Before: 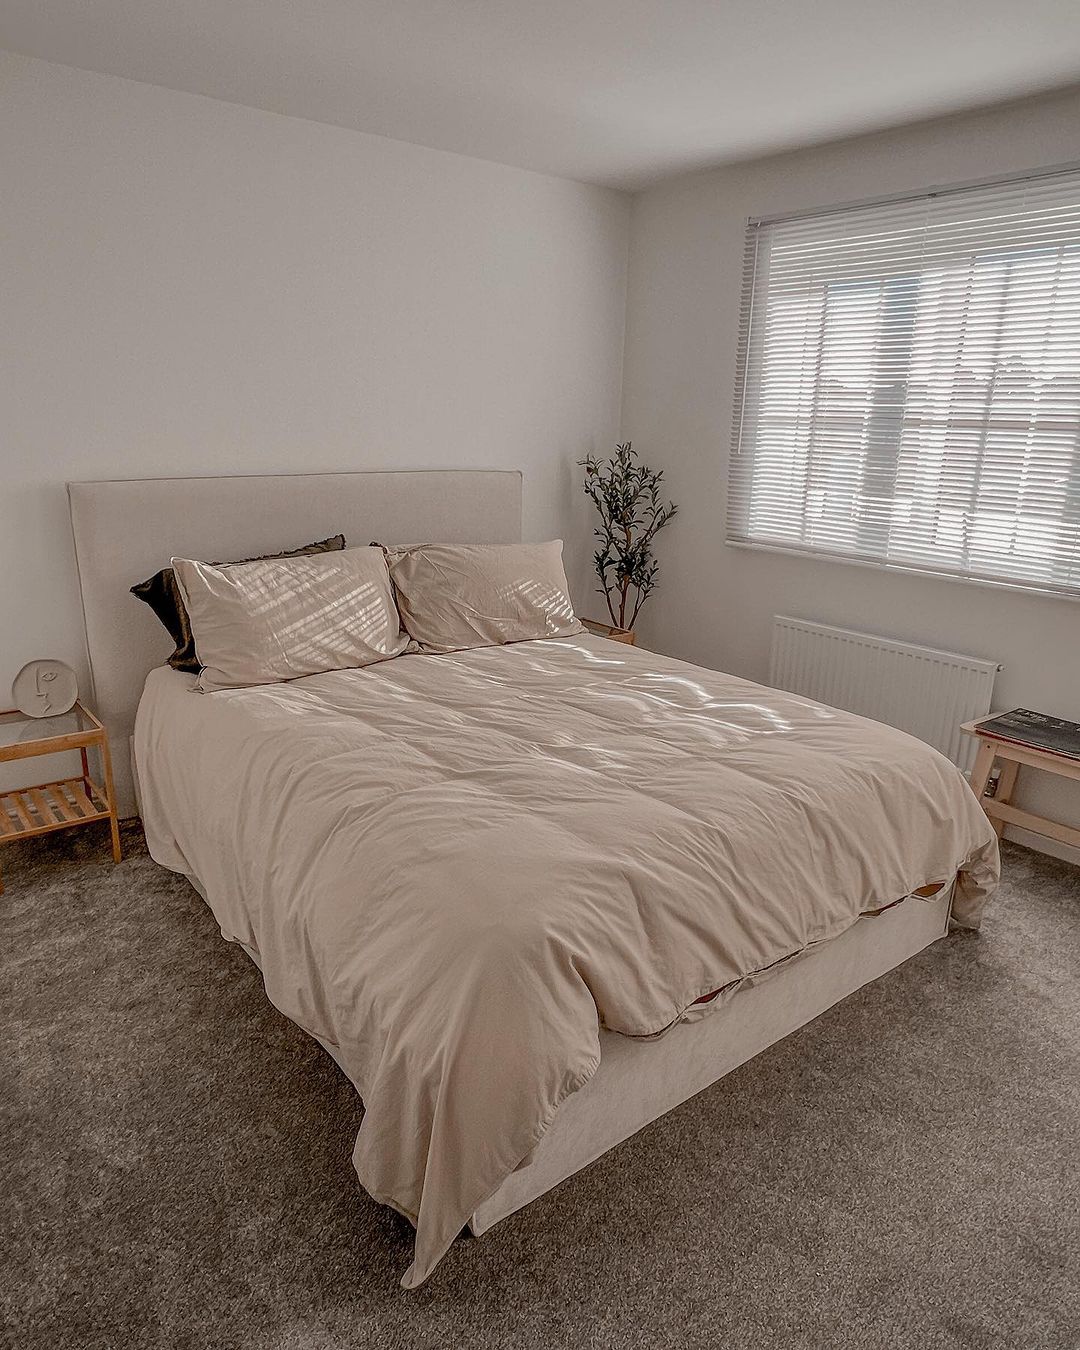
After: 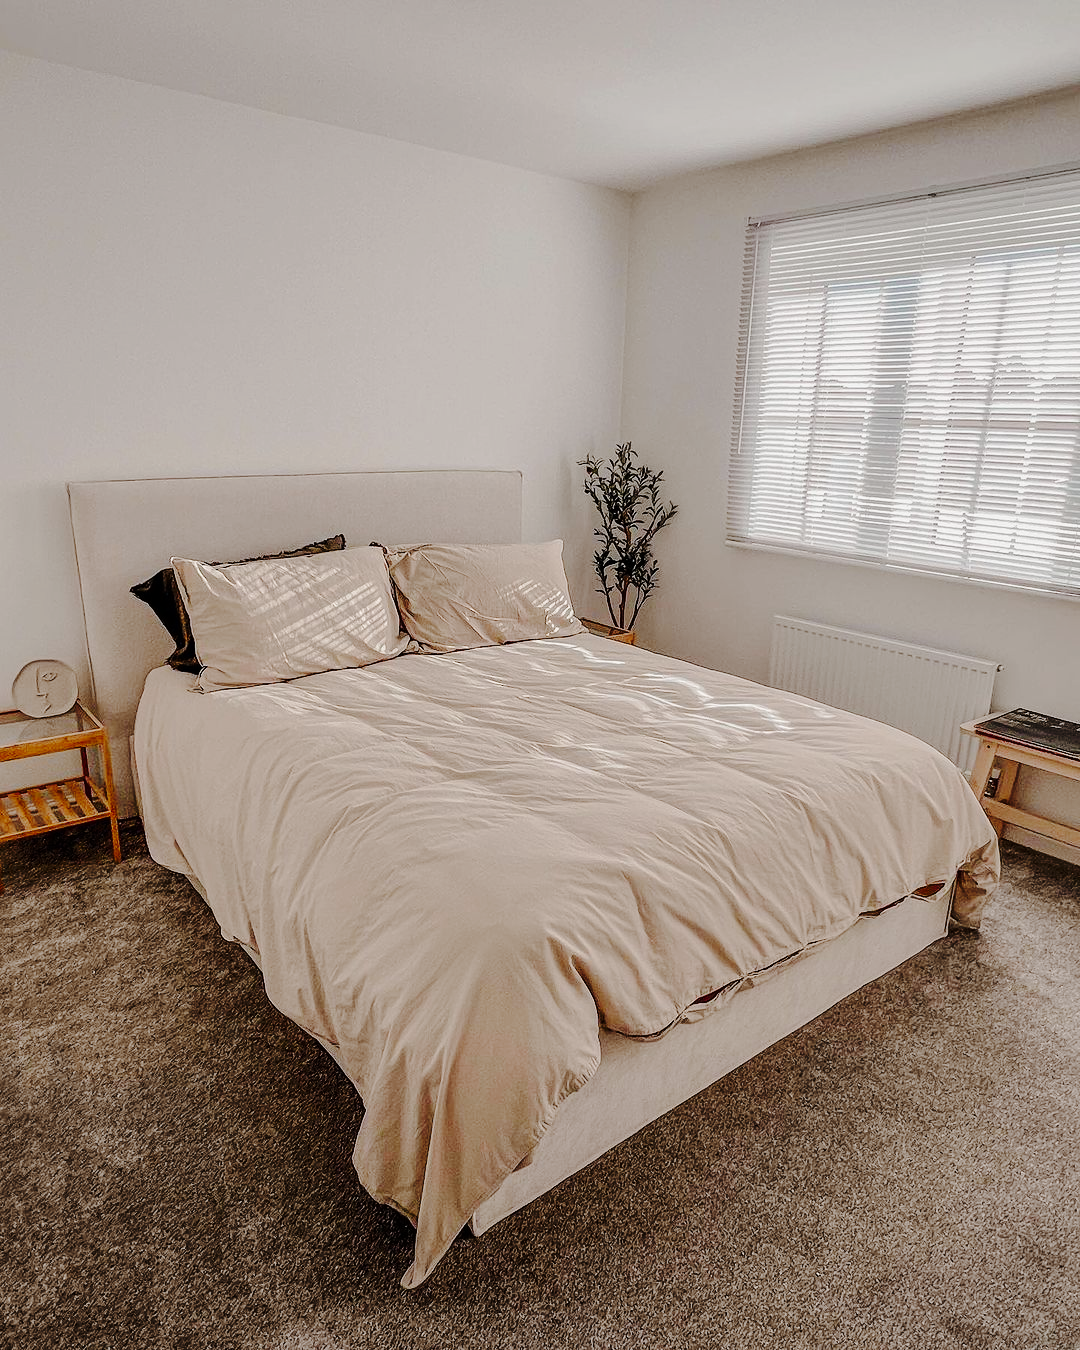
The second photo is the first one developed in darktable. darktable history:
tone curve: curves: ch0 [(0, 0) (0.094, 0.039) (0.243, 0.155) (0.411, 0.482) (0.479, 0.583) (0.654, 0.742) (0.793, 0.851) (0.994, 0.974)]; ch1 [(0, 0) (0.161, 0.092) (0.35, 0.33) (0.392, 0.392) (0.456, 0.456) (0.505, 0.502) (0.537, 0.518) (0.553, 0.53) (0.573, 0.569) (0.718, 0.718) (1, 1)]; ch2 [(0, 0) (0.346, 0.362) (0.411, 0.412) (0.502, 0.502) (0.531, 0.521) (0.576, 0.553) (0.615, 0.621) (1, 1)], preserve colors none
